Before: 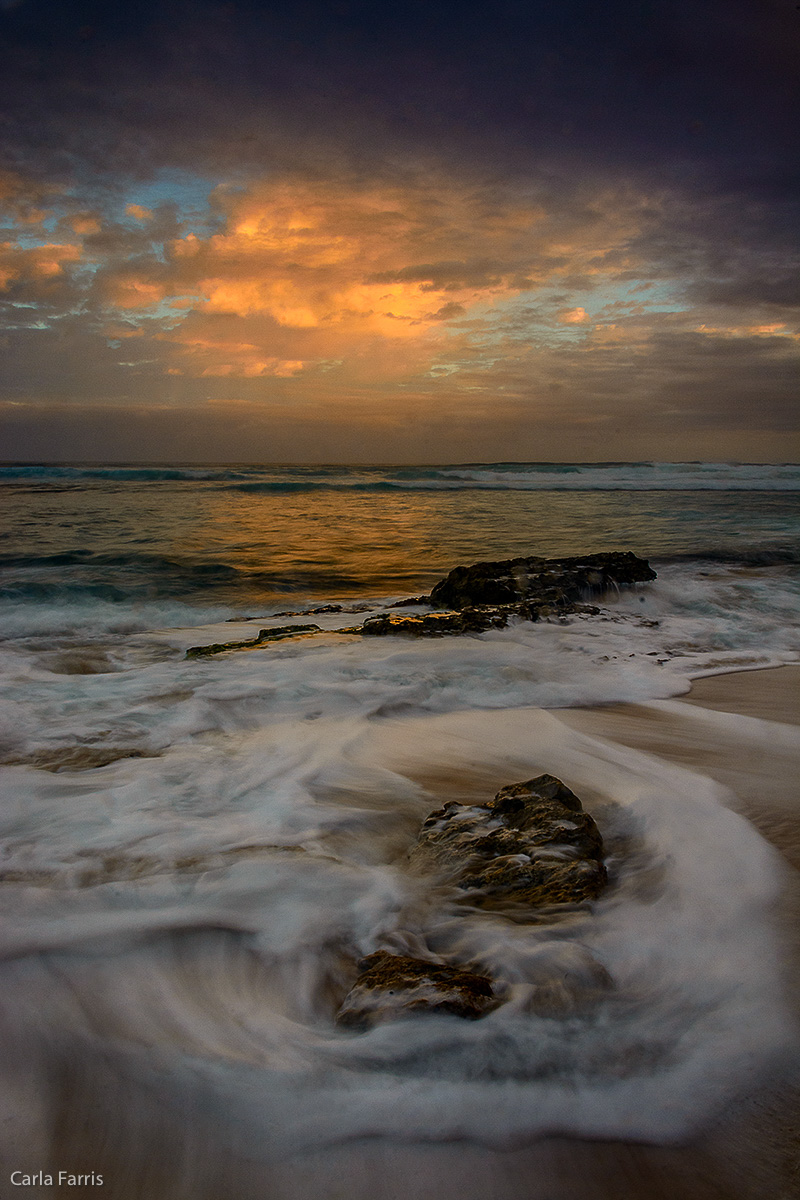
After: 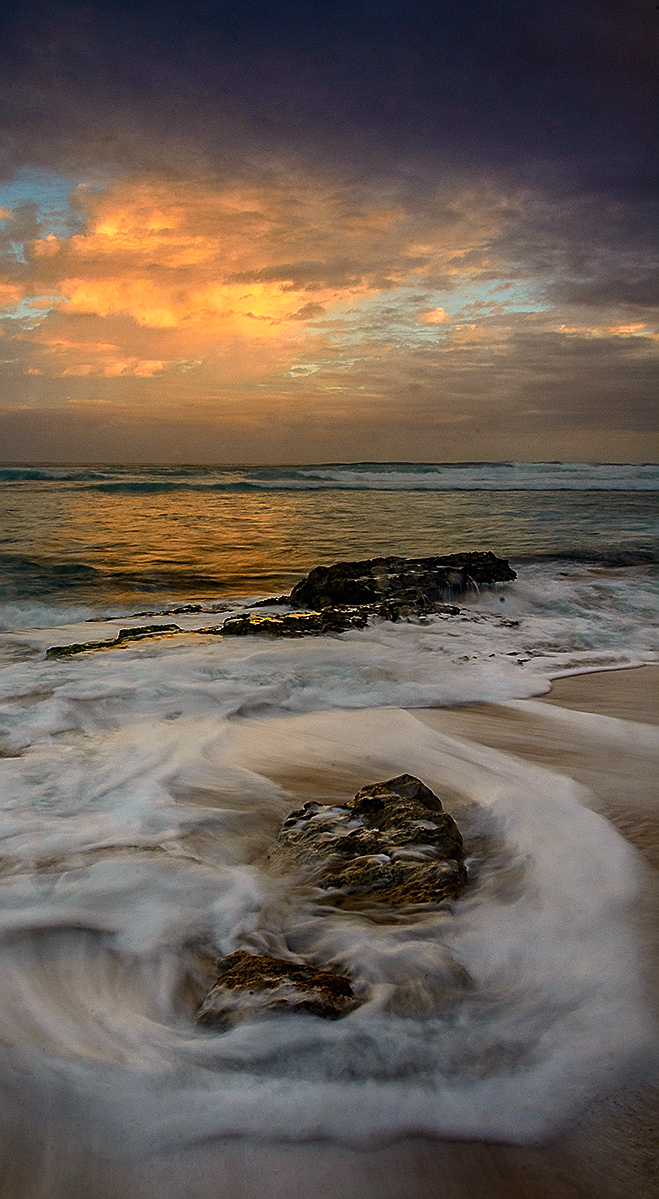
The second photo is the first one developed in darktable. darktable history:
sharpen: on, module defaults
crop: left 17.582%, bottom 0.031%
exposure: black level correction 0, exposure 0.5 EV, compensate highlight preservation false
